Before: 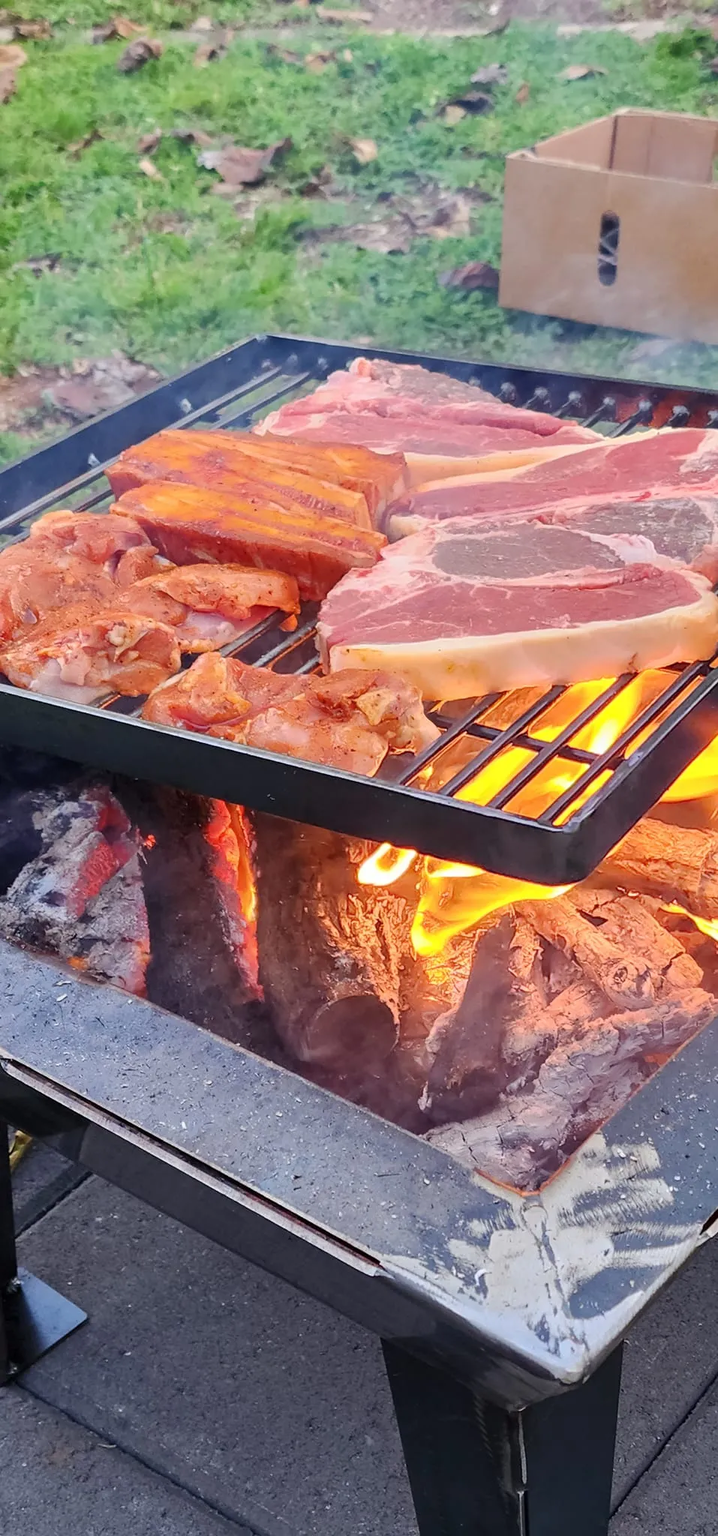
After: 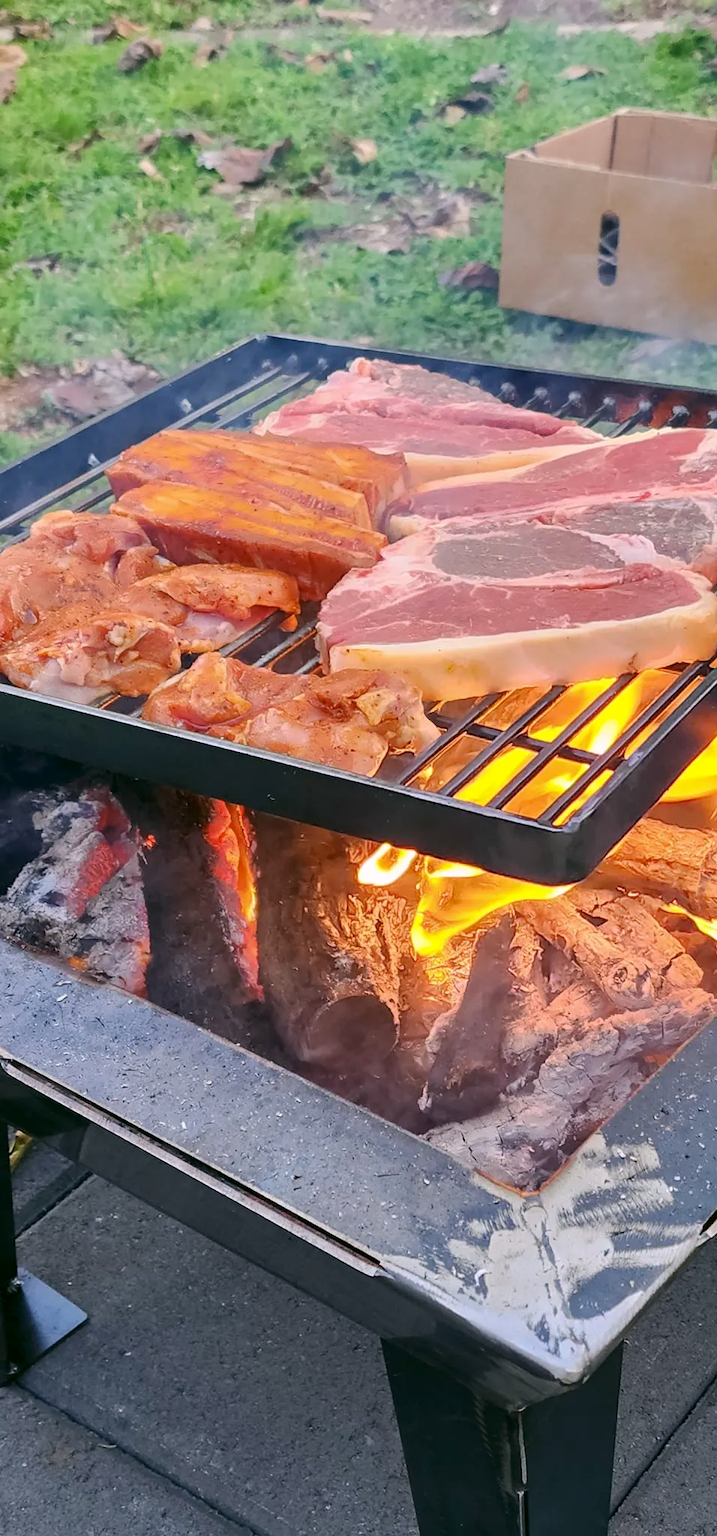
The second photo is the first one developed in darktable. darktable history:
white balance: red 0.974, blue 1.044
color correction: highlights a* 4.02, highlights b* 4.98, shadows a* -7.55, shadows b* 4.98
